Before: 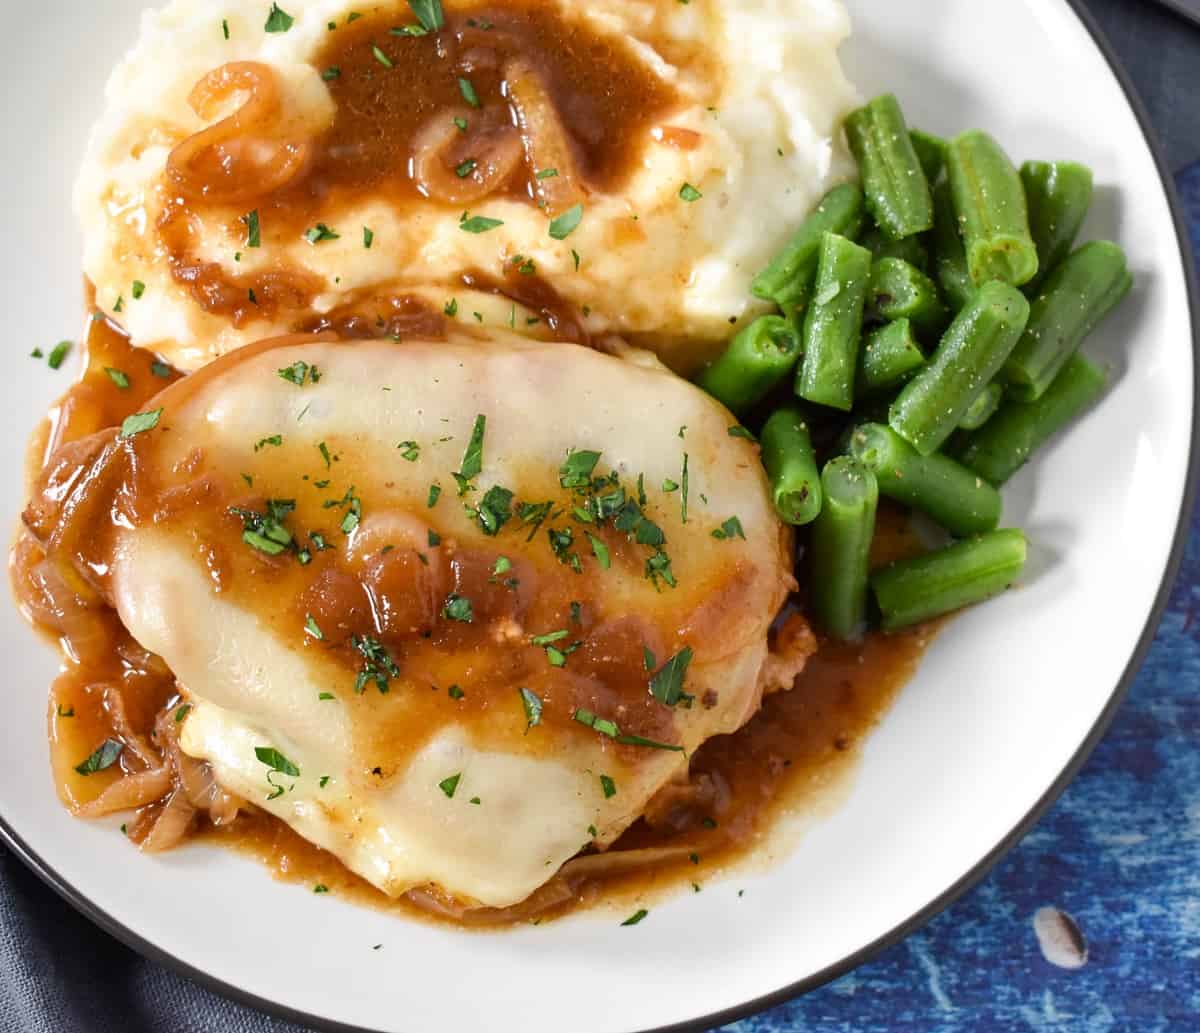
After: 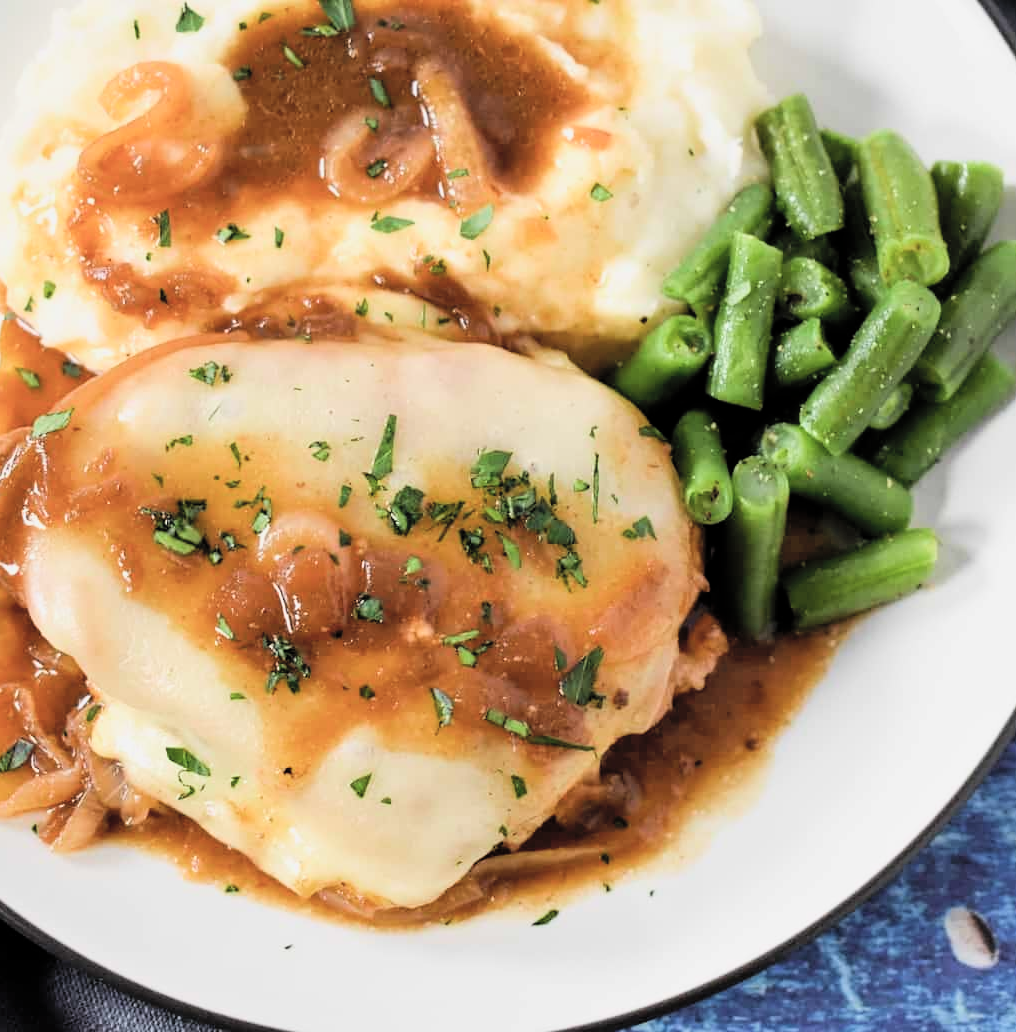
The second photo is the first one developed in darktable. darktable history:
crop: left 7.447%, right 7.821%
filmic rgb: black relative exposure -16 EV, white relative exposure 6.27 EV, hardness 5.04, contrast 1.35, color science v4 (2020)
color calibration: illuminant same as pipeline (D50), adaptation XYZ, x 0.346, y 0.359, temperature 5021.84 K
contrast brightness saturation: brightness 0.144
